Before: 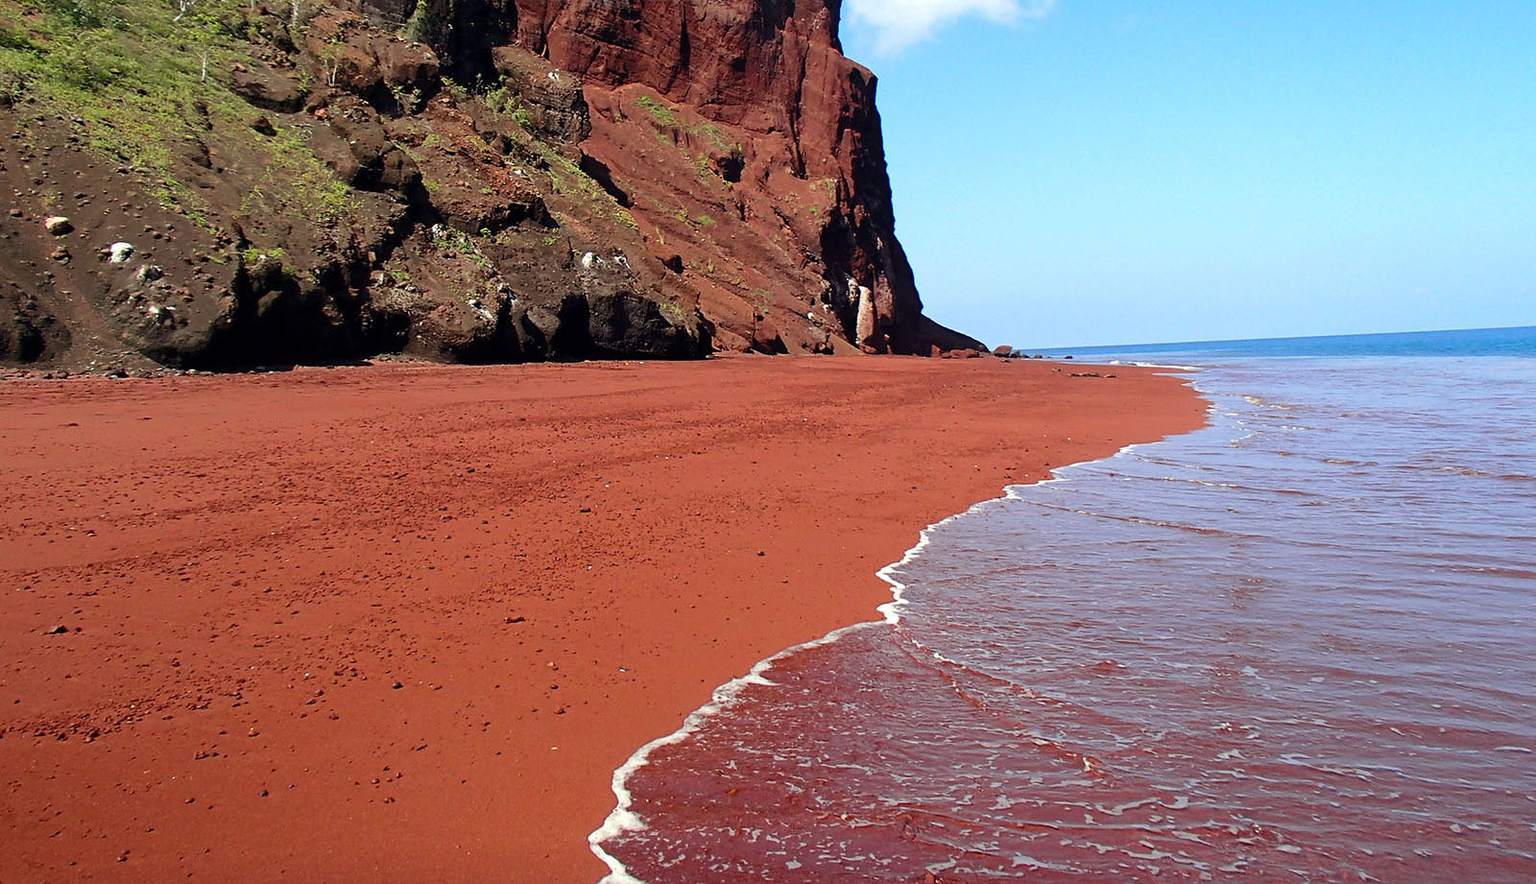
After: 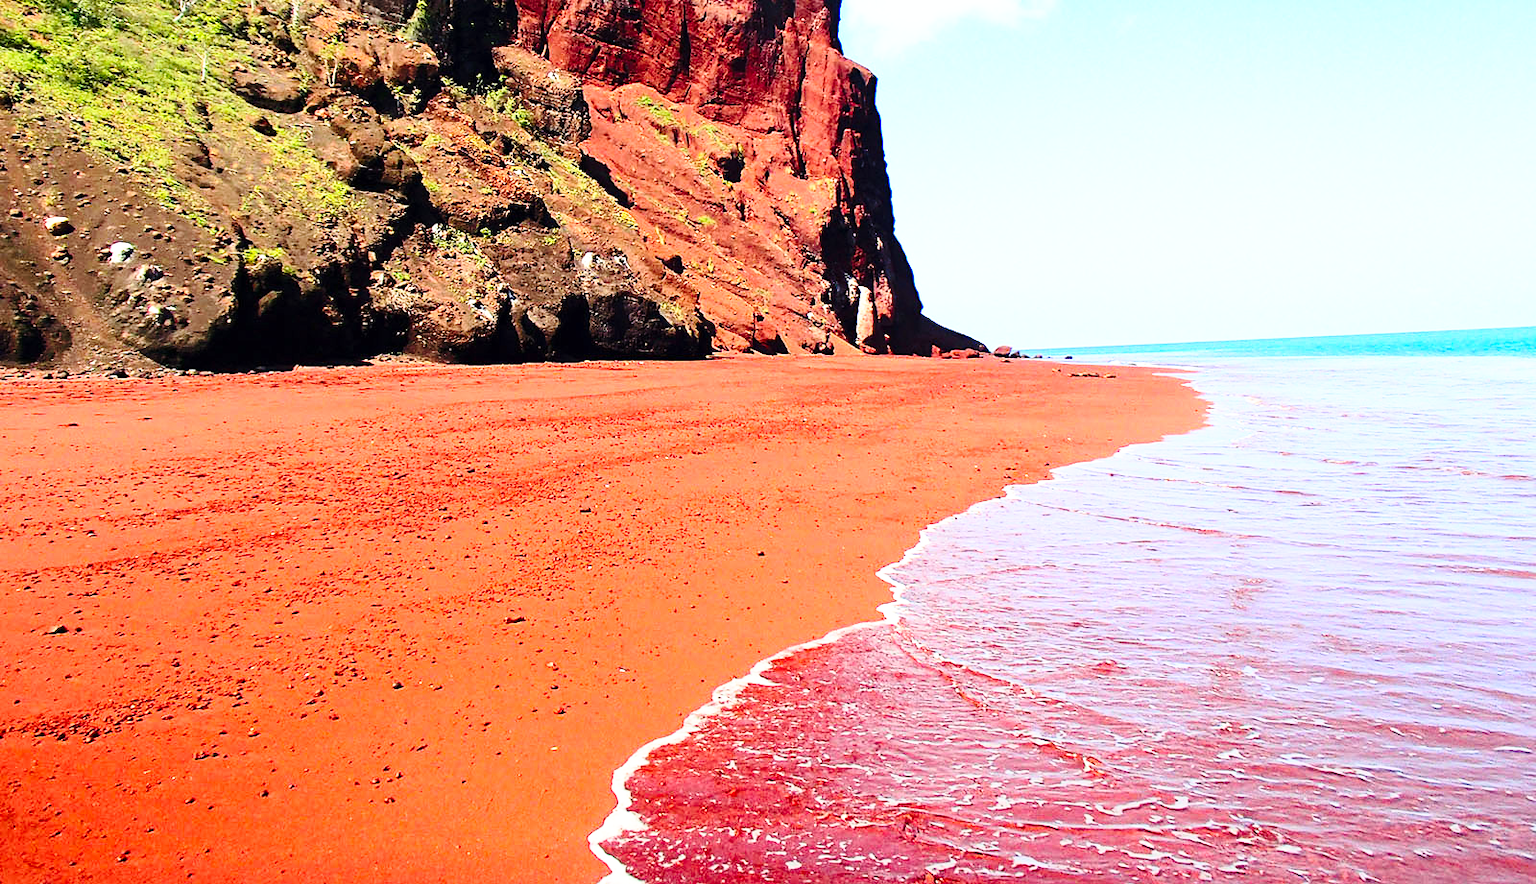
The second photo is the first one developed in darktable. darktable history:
base curve: curves: ch0 [(0, 0) (0.026, 0.03) (0.109, 0.232) (0.351, 0.748) (0.669, 0.968) (1, 1)], preserve colors none
contrast brightness saturation: contrast 0.231, brightness 0.109, saturation 0.29
